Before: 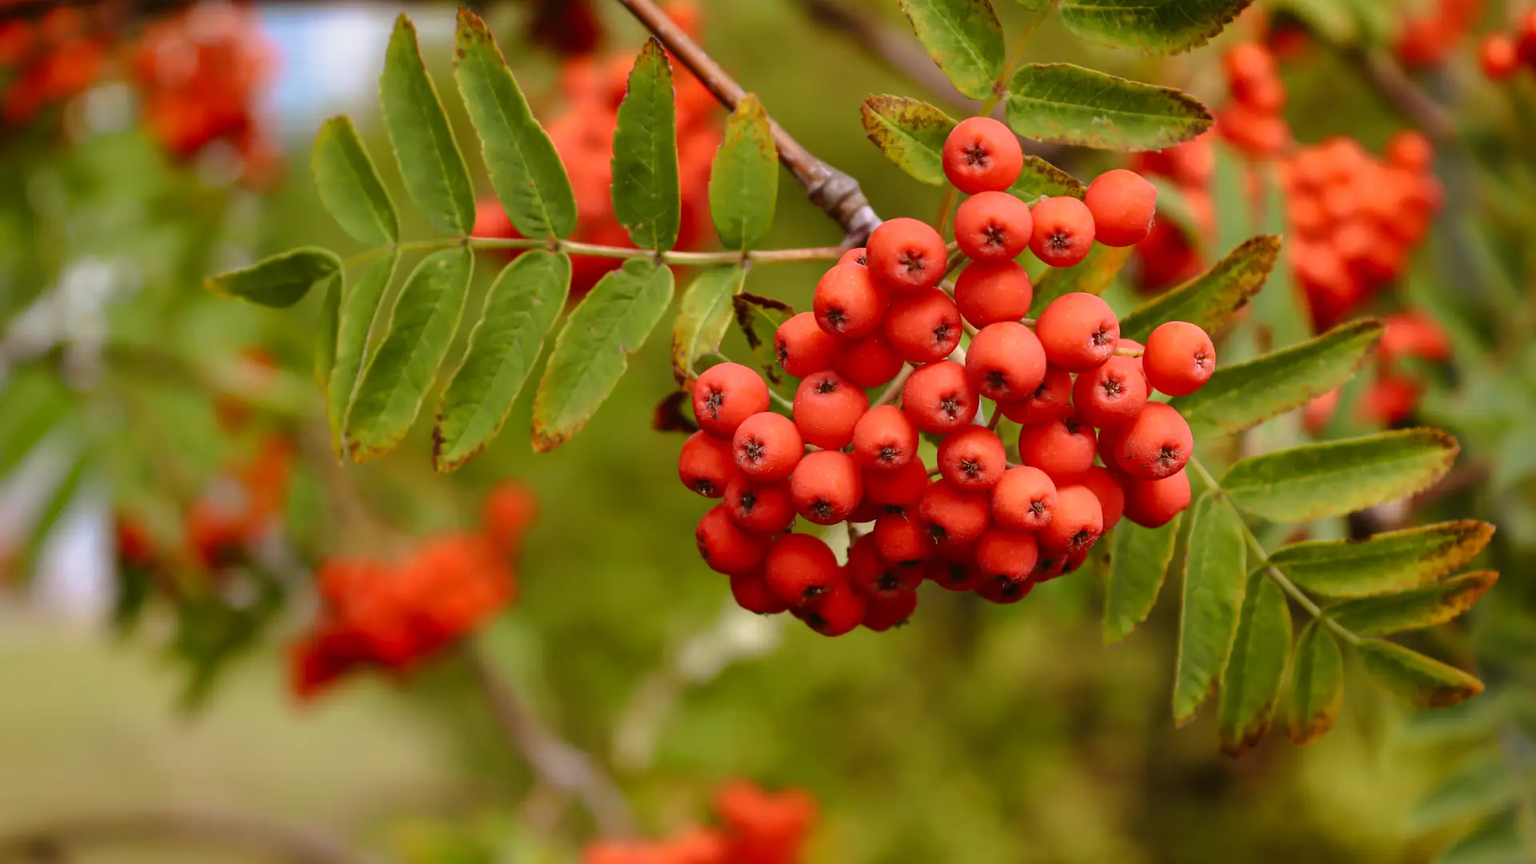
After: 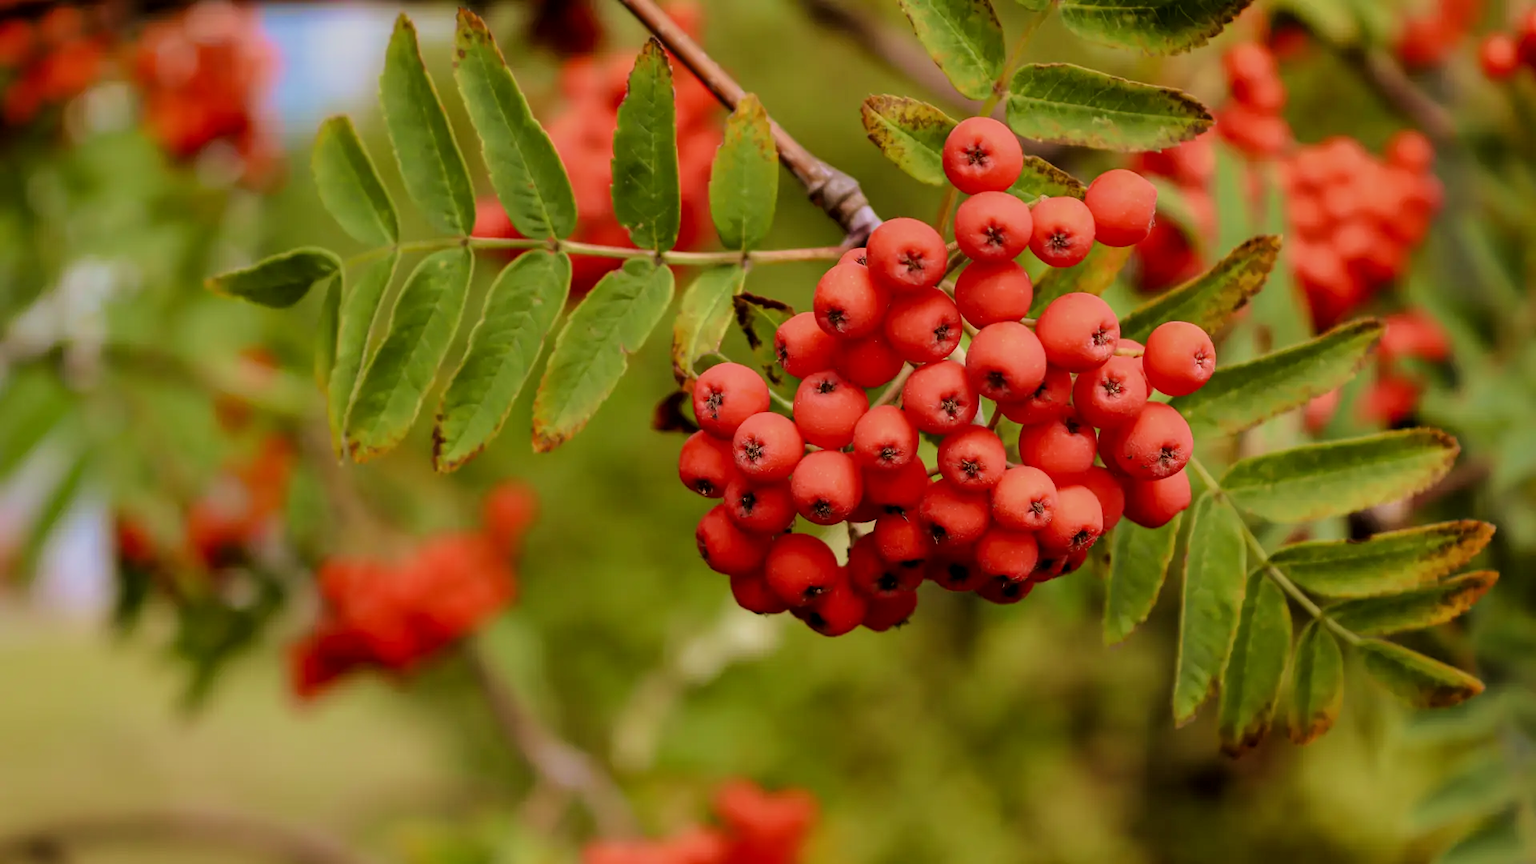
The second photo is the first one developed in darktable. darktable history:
filmic rgb: black relative exposure -7.65 EV, white relative exposure 4.56 EV, hardness 3.61
local contrast: highlights 100%, shadows 100%, detail 120%, midtone range 0.2
velvia: strength 40%
